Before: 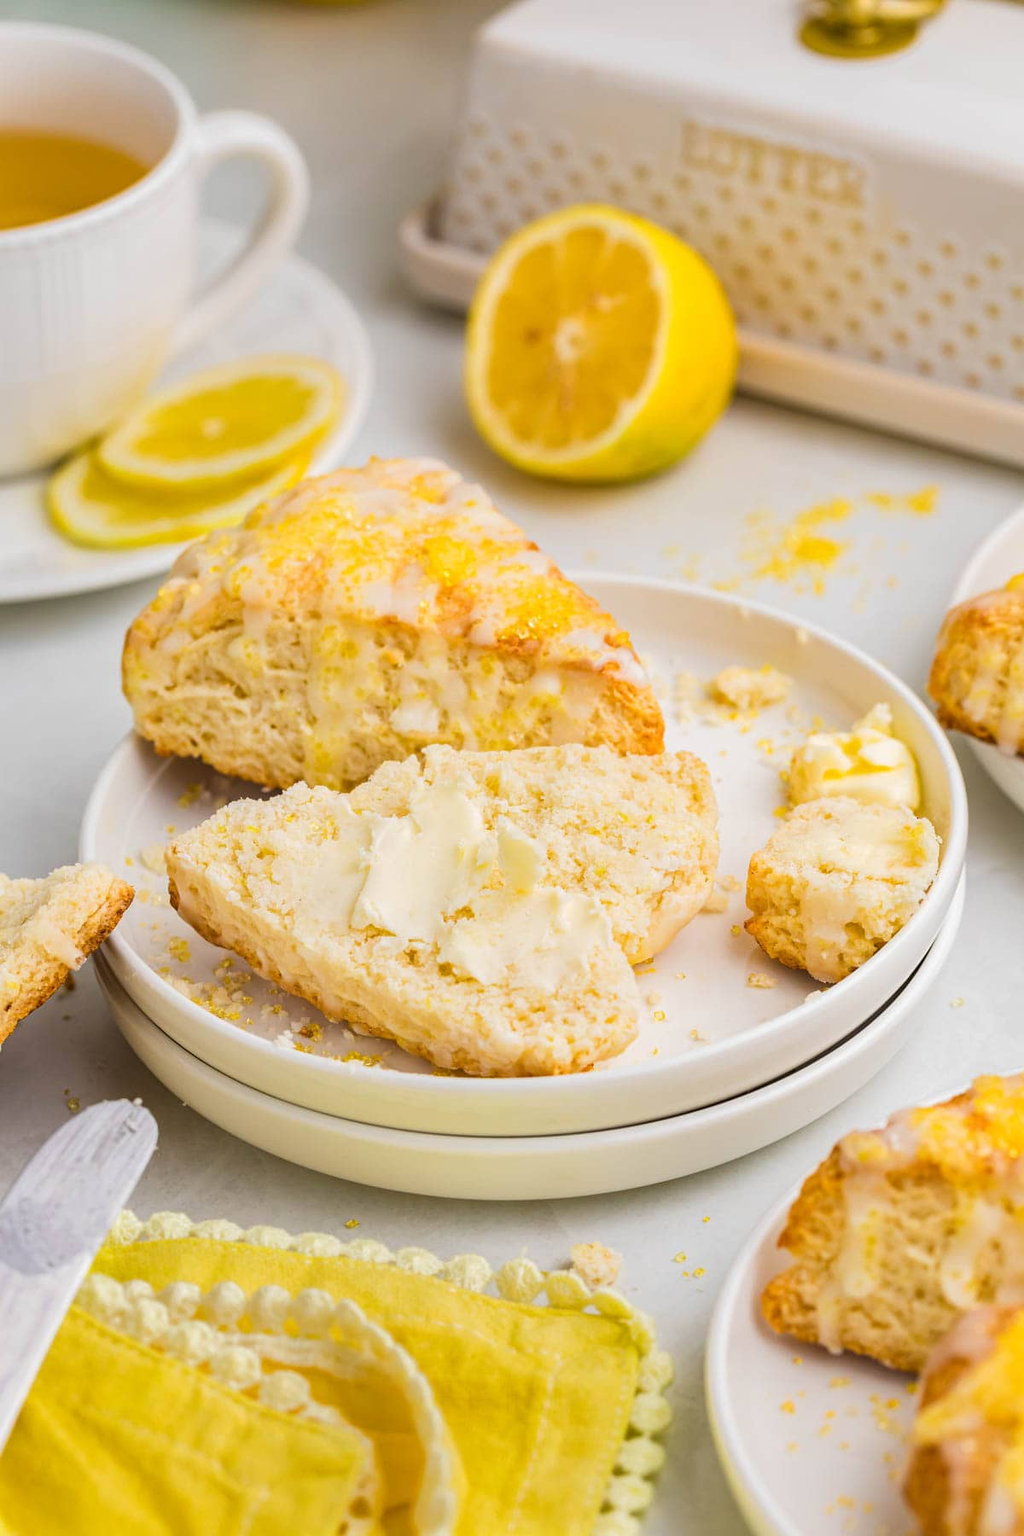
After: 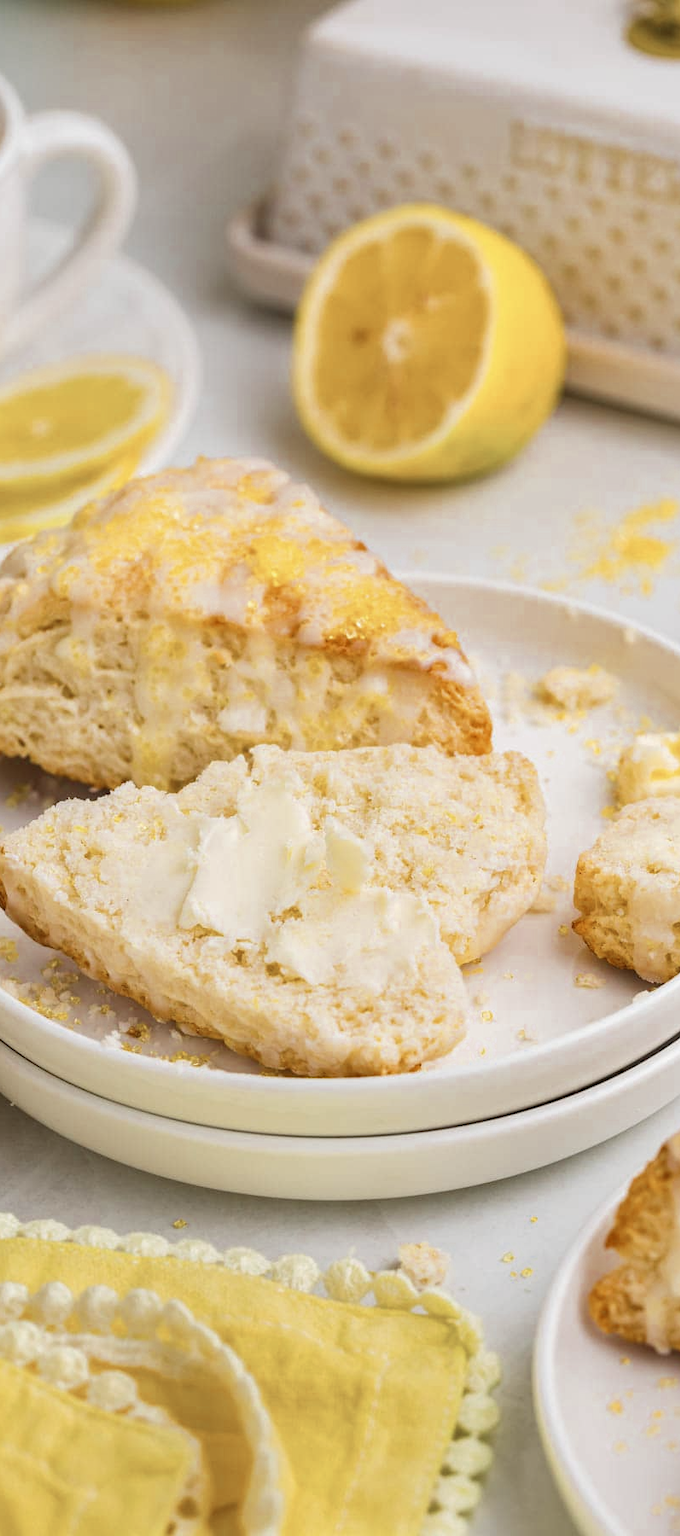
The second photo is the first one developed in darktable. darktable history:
color zones: curves: ch0 [(0, 0.5) (0.125, 0.4) (0.25, 0.5) (0.375, 0.4) (0.5, 0.4) (0.625, 0.35) (0.75, 0.35) (0.875, 0.5)]; ch1 [(0, 0.35) (0.125, 0.45) (0.25, 0.35) (0.375, 0.35) (0.5, 0.35) (0.625, 0.35) (0.75, 0.45) (0.875, 0.35)]; ch2 [(0, 0.6) (0.125, 0.5) (0.25, 0.5) (0.375, 0.6) (0.5, 0.6) (0.625, 0.5) (0.75, 0.5) (0.875, 0.5)]
crop: left 16.899%, right 16.556%
